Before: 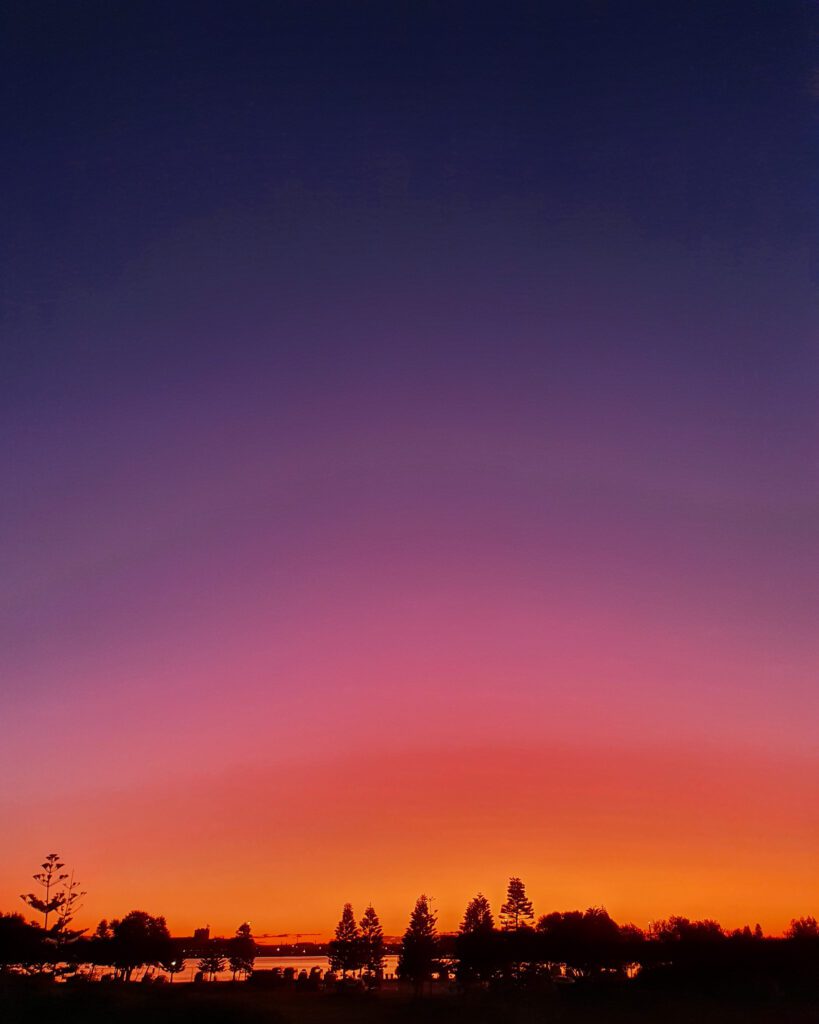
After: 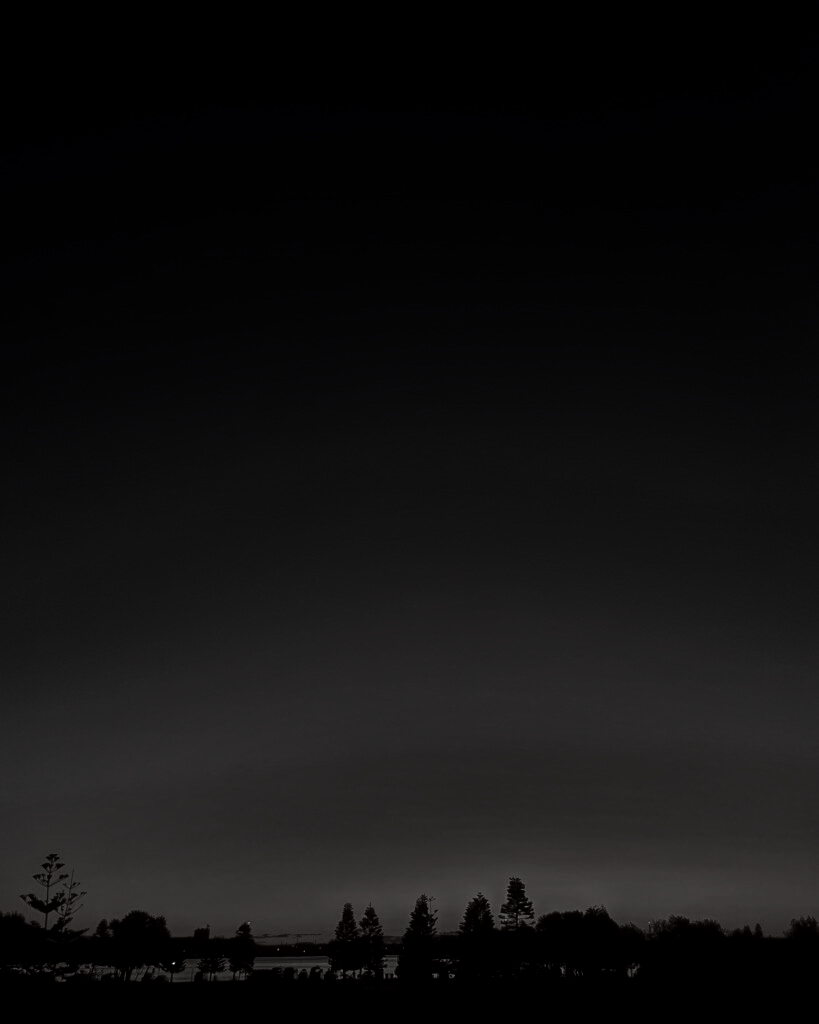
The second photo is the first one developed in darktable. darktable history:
contrast brightness saturation: contrast 0.018, brightness -0.985, saturation -0.983
